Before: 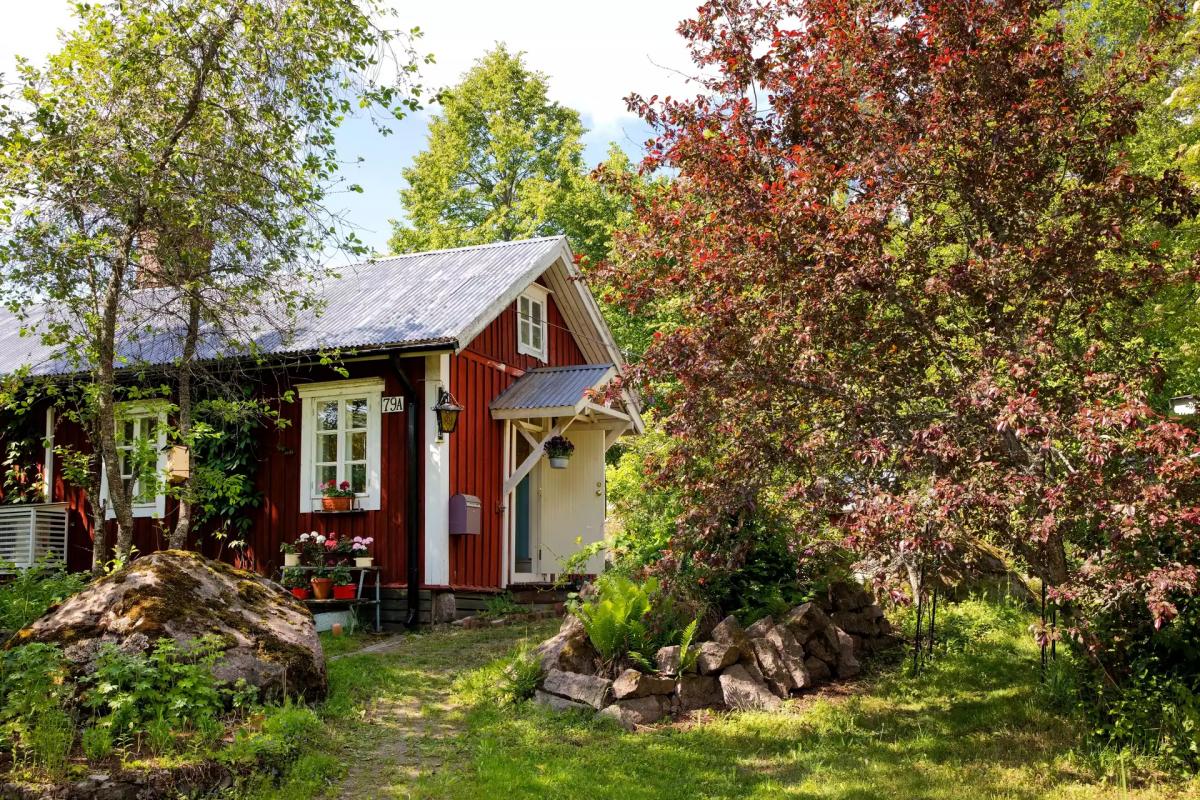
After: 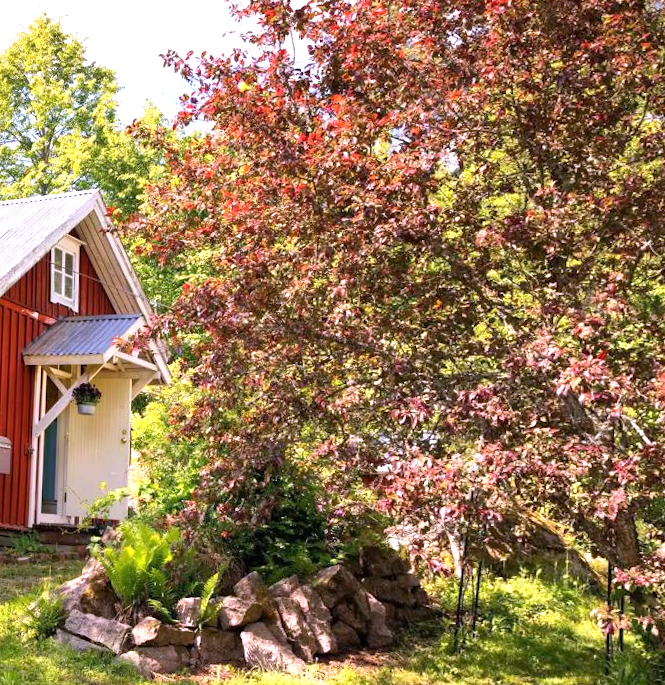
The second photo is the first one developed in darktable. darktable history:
crop: left 31.458%, top 0%, right 11.876%
exposure: black level correction 0, exposure 0.7 EV, compensate exposure bias true, compensate highlight preservation false
white balance: red 1.066, blue 1.119
rotate and perspective: rotation 1.69°, lens shift (vertical) -0.023, lens shift (horizontal) -0.291, crop left 0.025, crop right 0.988, crop top 0.092, crop bottom 0.842
